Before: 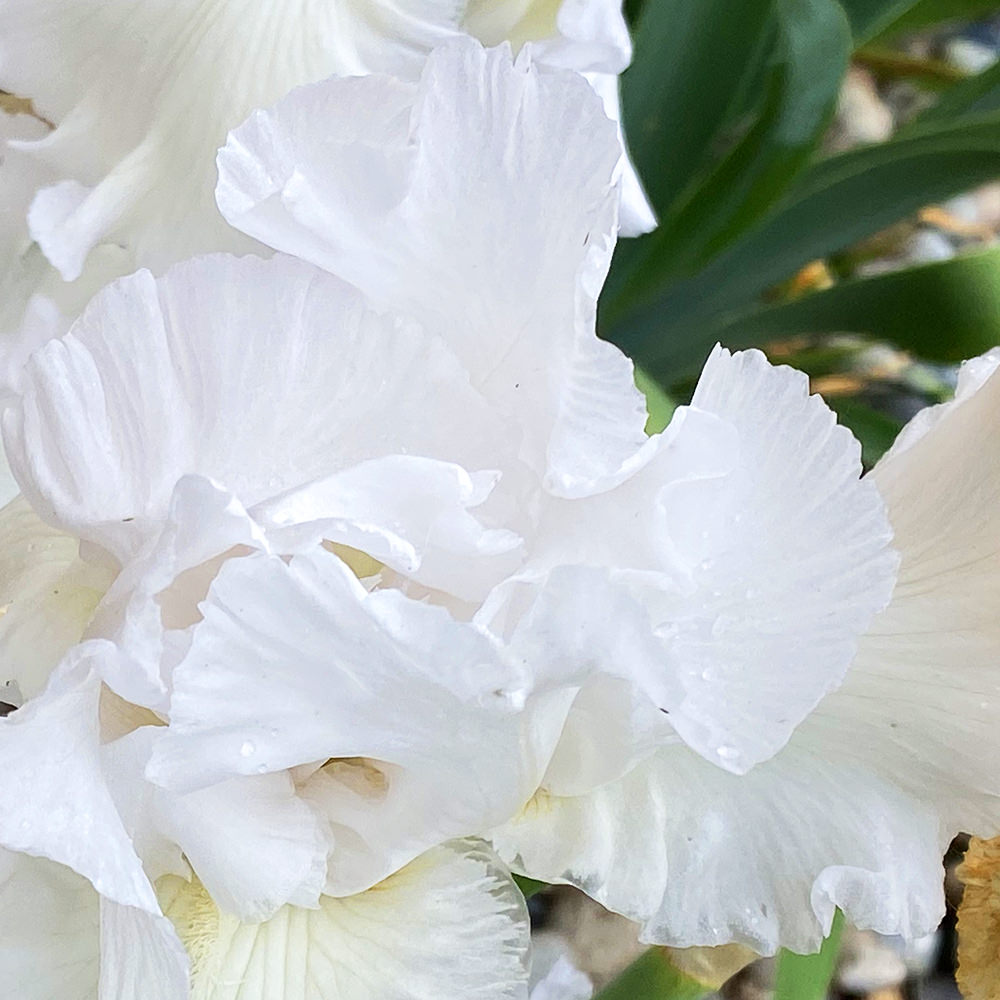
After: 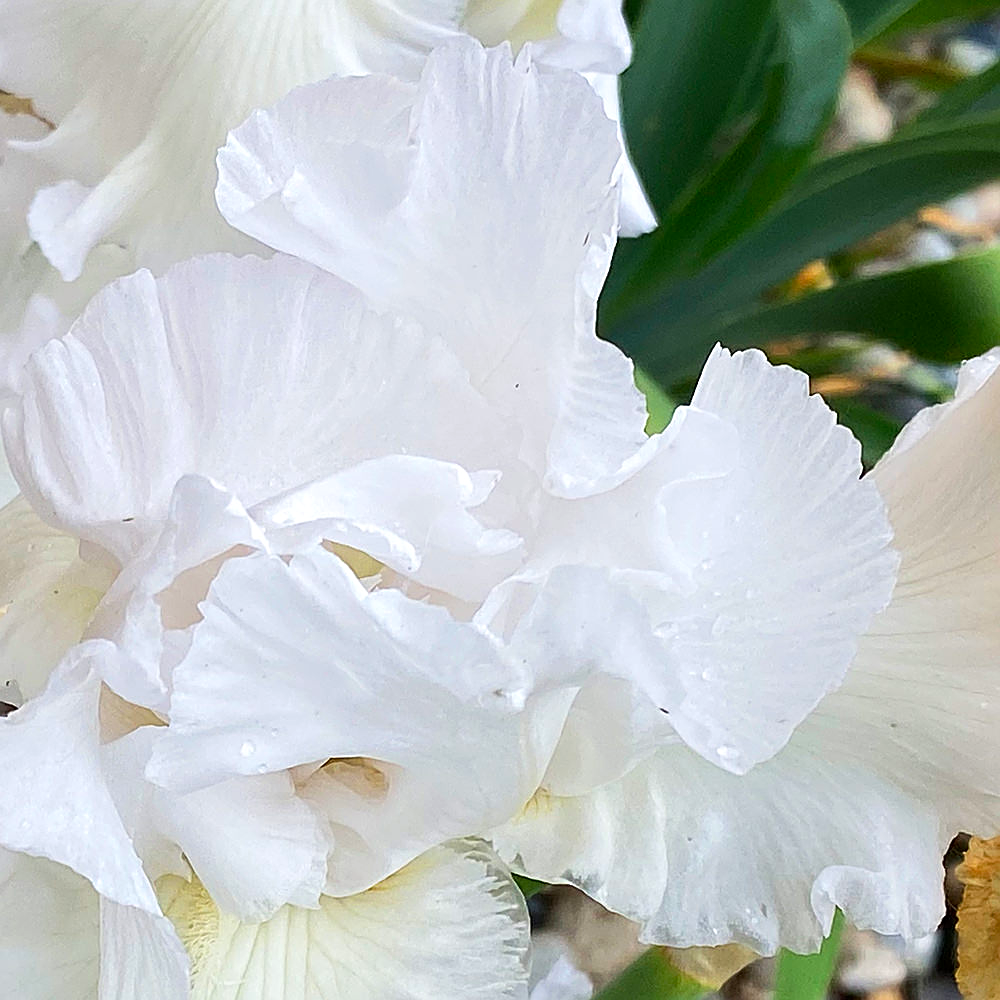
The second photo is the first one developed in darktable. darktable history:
sharpen: on, module defaults
local contrast: mode bilateral grid, contrast 99, coarseness 99, detail 109%, midtone range 0.2
